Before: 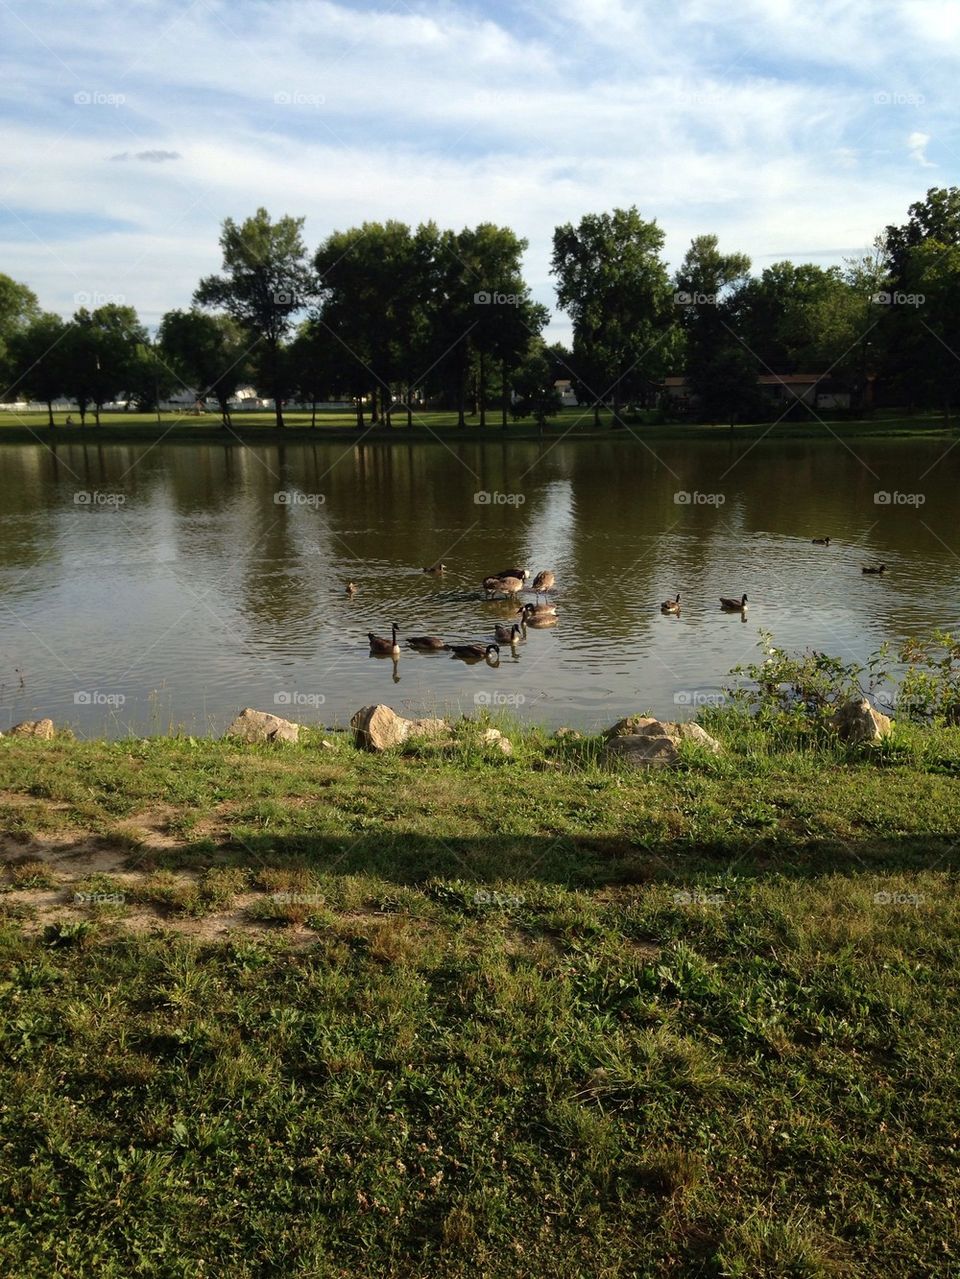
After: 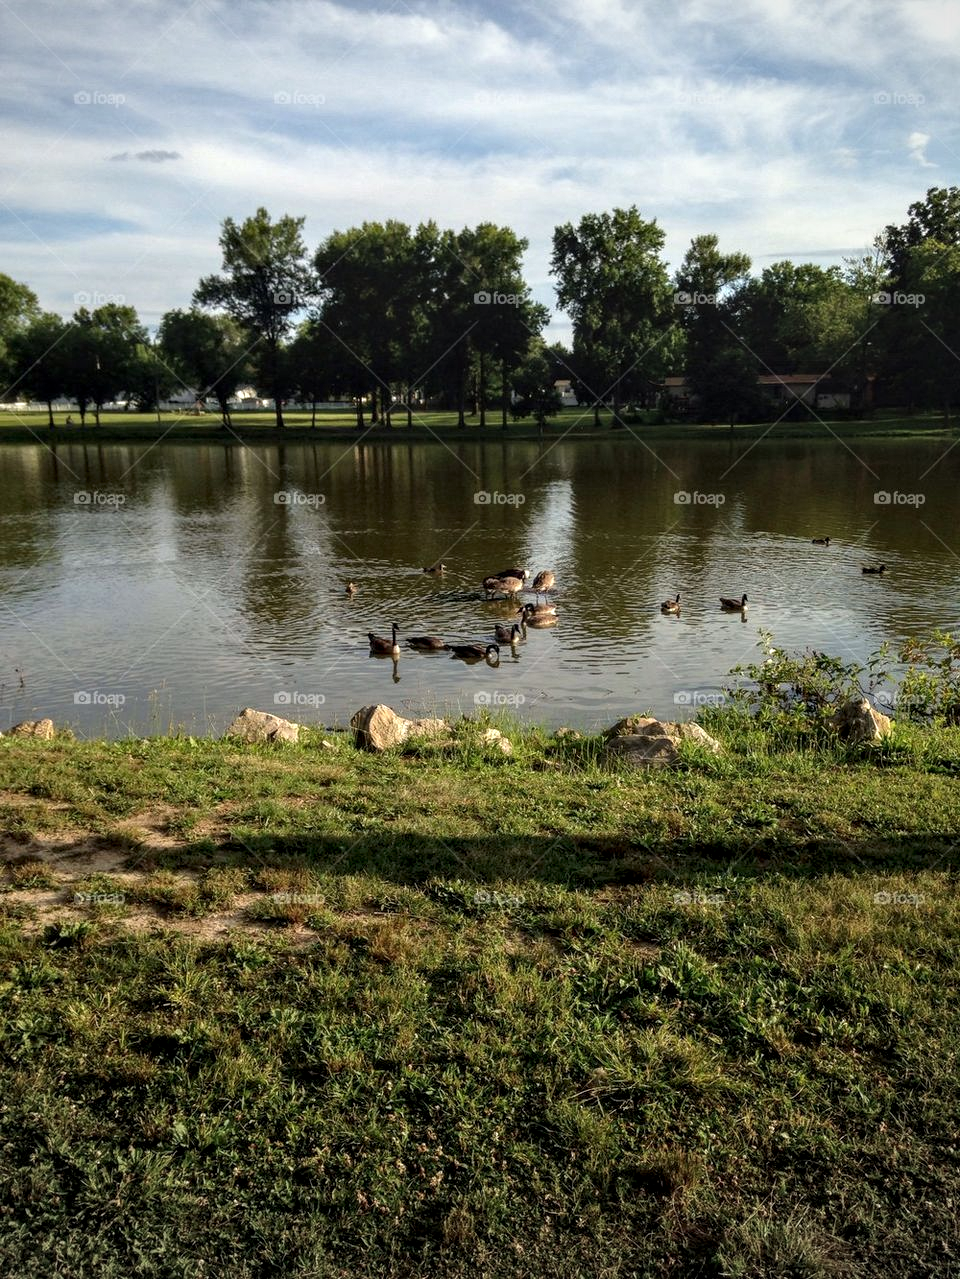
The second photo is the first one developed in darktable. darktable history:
local contrast: highlights 54%, shadows 53%, detail 130%, midtone range 0.448
contrast equalizer: y [[0.6 ×6], [0.55 ×6], [0 ×6], [0 ×6], [0 ×6]], mix 0.313
vignetting: fall-off start 97.15%, brightness -0.277, width/height ratio 1.184
